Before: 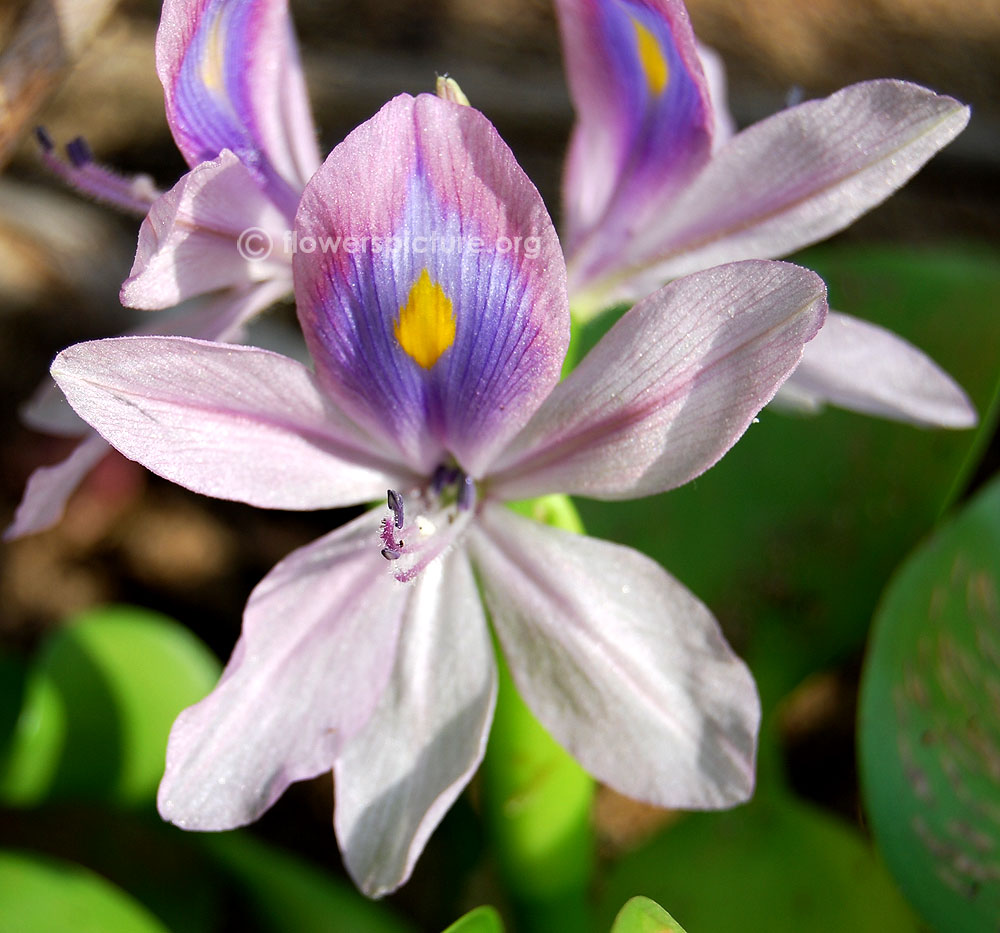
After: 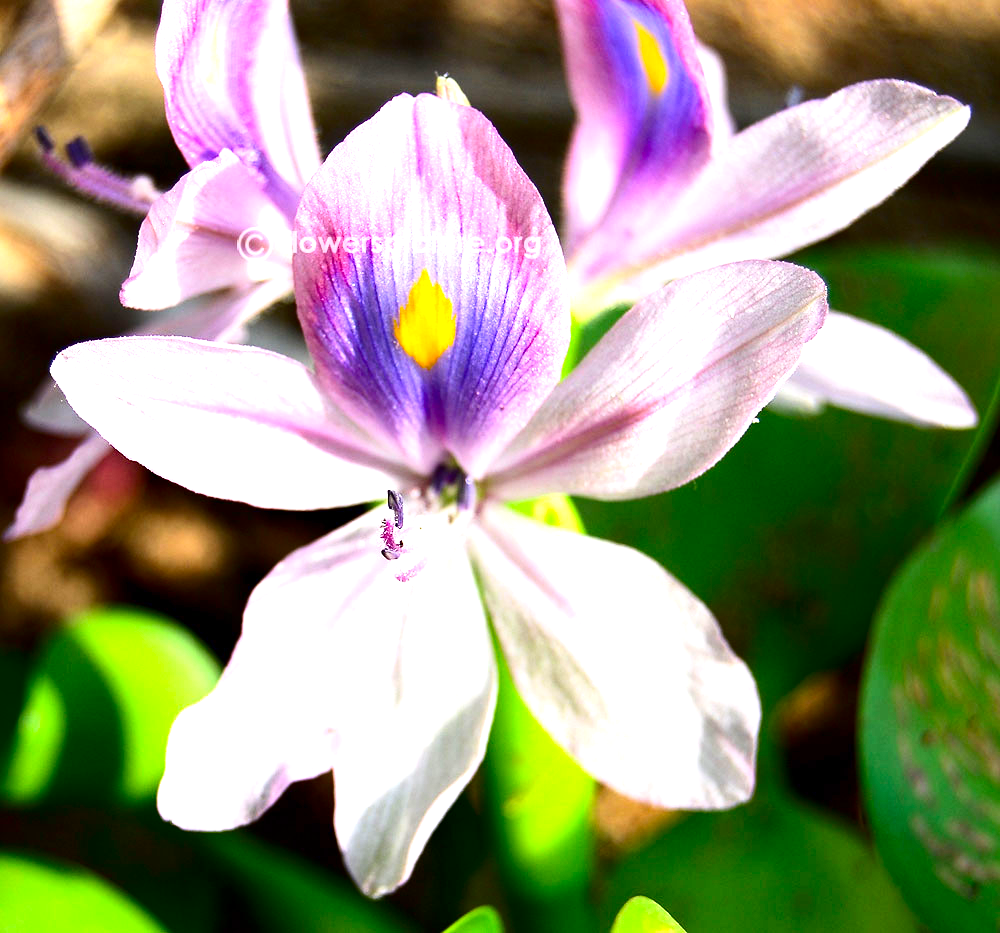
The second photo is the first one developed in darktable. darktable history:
contrast brightness saturation: contrast 0.191, brightness -0.111, saturation 0.211
exposure: exposure 1.164 EV, compensate highlight preservation false
